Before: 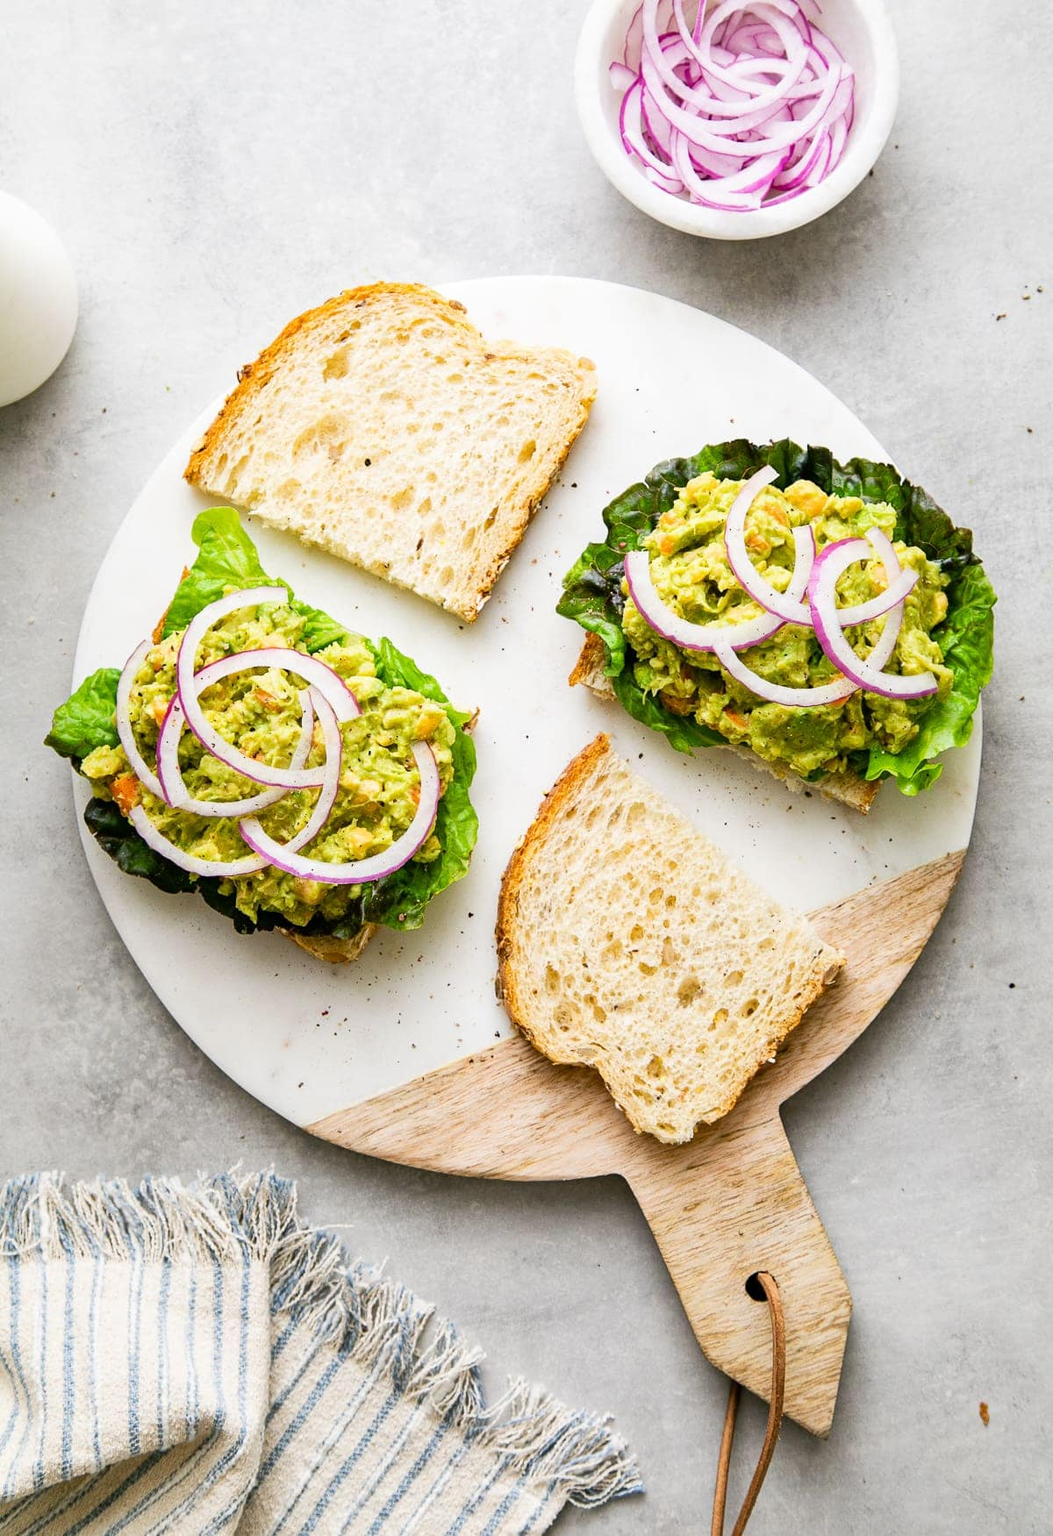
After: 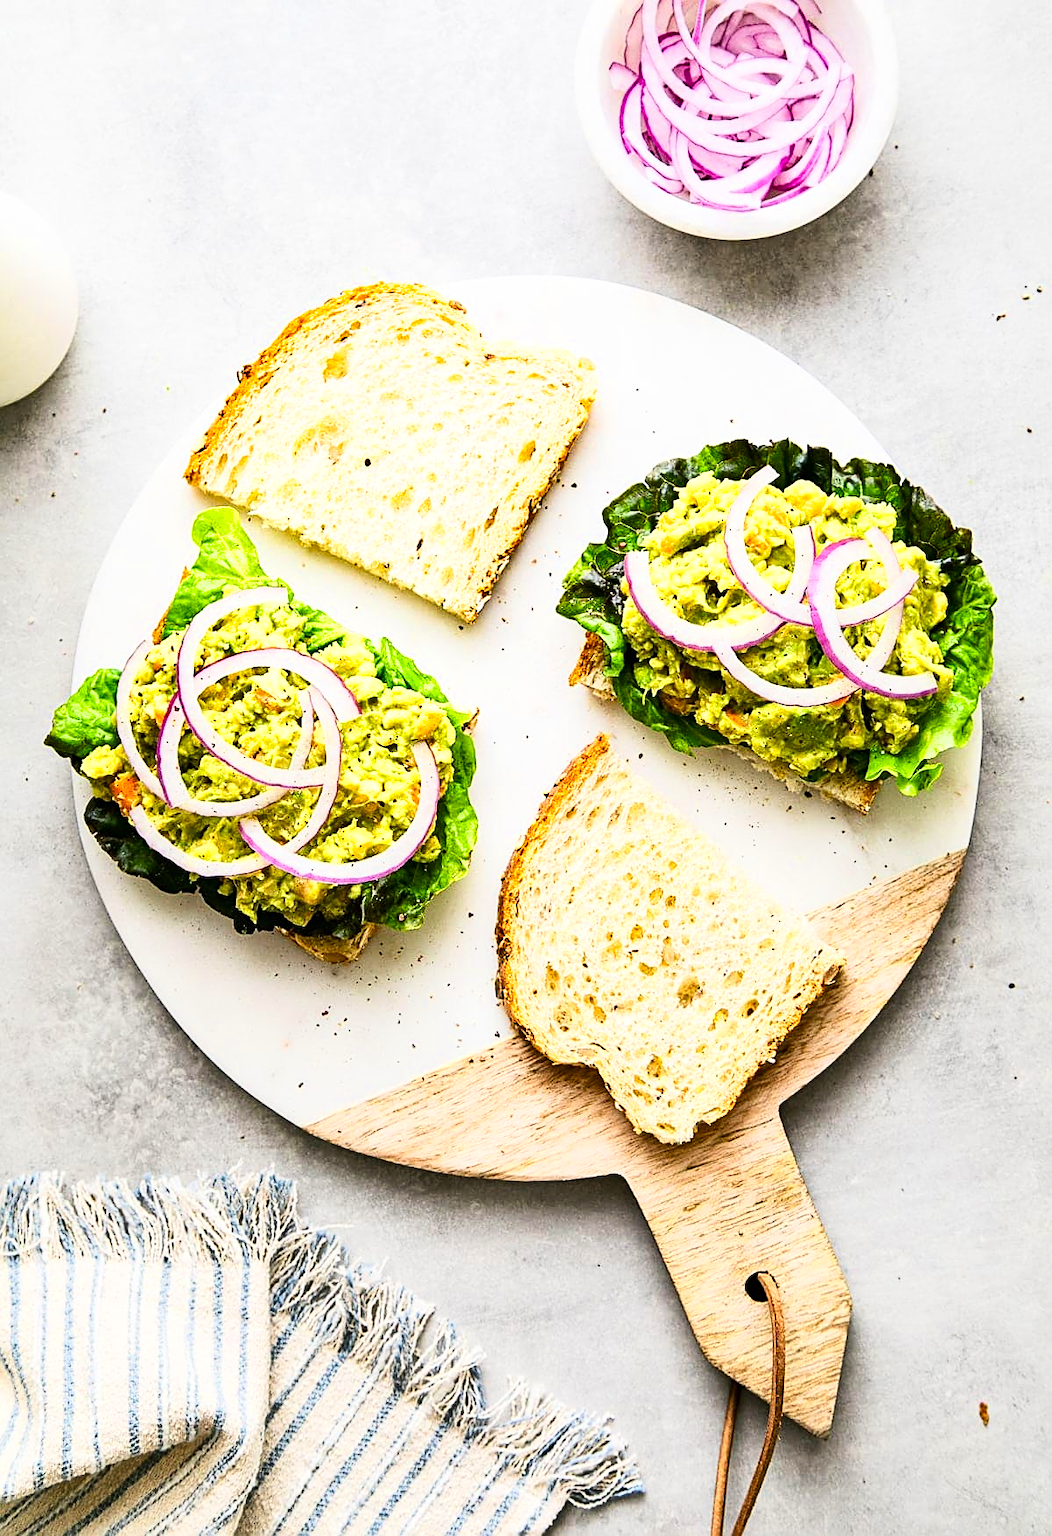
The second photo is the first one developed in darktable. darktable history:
base curve: curves: ch0 [(0, 0) (0.028, 0.03) (0.121, 0.232) (0.46, 0.748) (0.859, 0.968) (1, 1)], preserve colors average RGB
shadows and highlights: shadows 47.34, highlights -41.35, soften with gaussian
sharpen: on, module defaults
